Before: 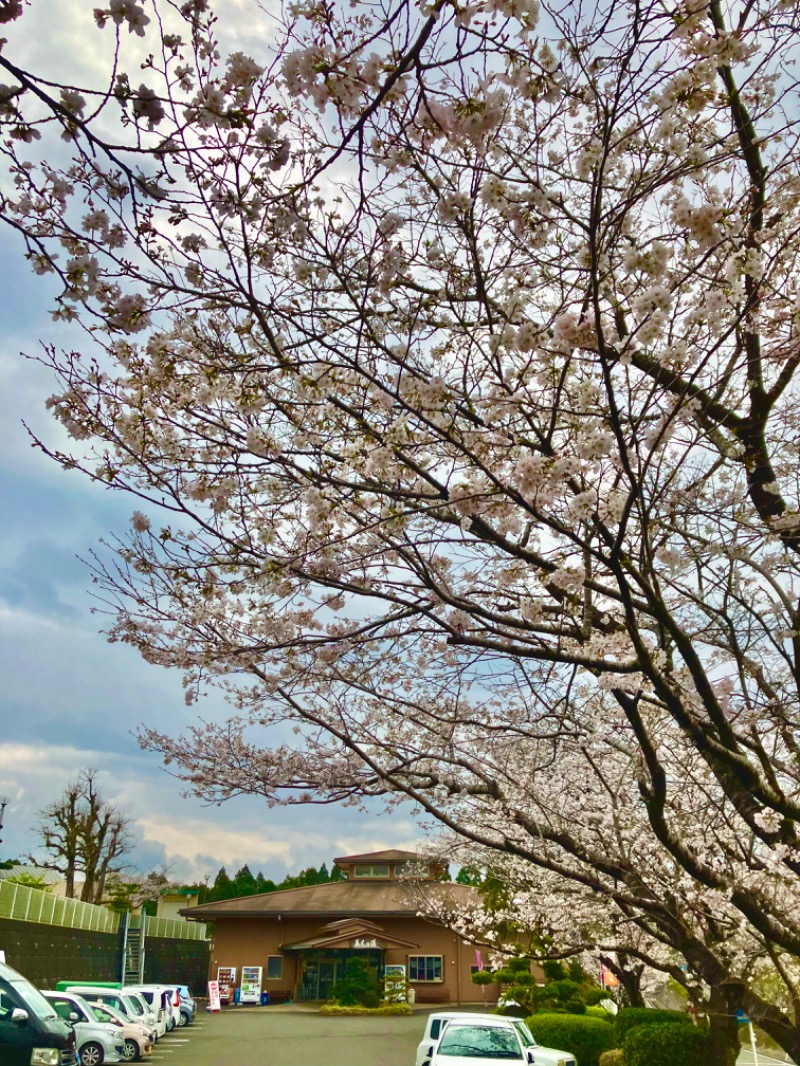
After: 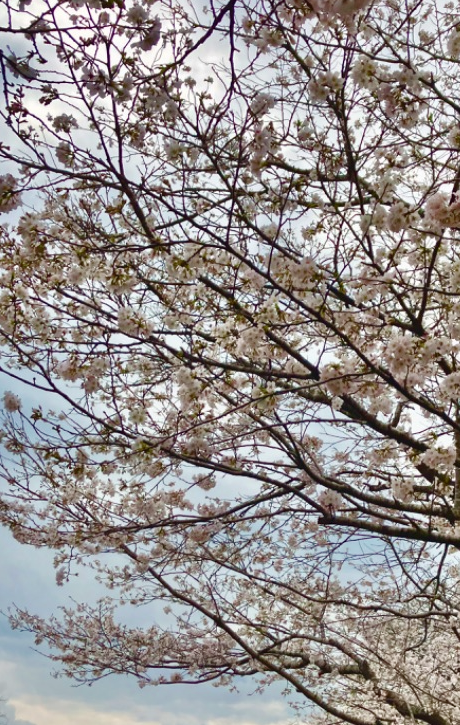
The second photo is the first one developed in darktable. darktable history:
color balance rgb: shadows lift › chroma 3.167%, shadows lift › hue 279.18°, highlights gain › chroma 0.149%, highlights gain › hue 331.2°, linear chroma grading › global chroma -14.716%, perceptual saturation grading › global saturation 0.782%, perceptual saturation grading › highlights -31.749%, perceptual saturation grading › mid-tones 5.092%, perceptual saturation grading › shadows 17.787%, global vibrance 20.594%
crop: left 16.244%, top 11.268%, right 26.239%, bottom 20.7%
